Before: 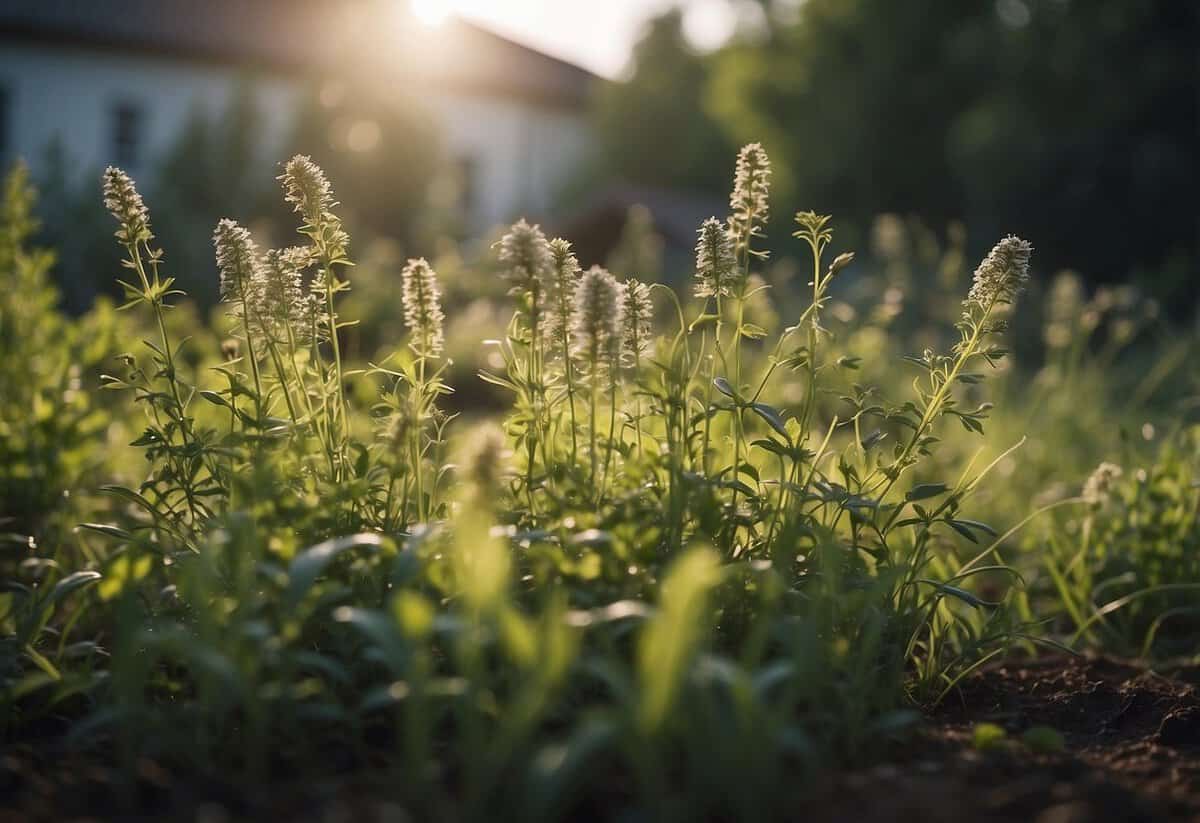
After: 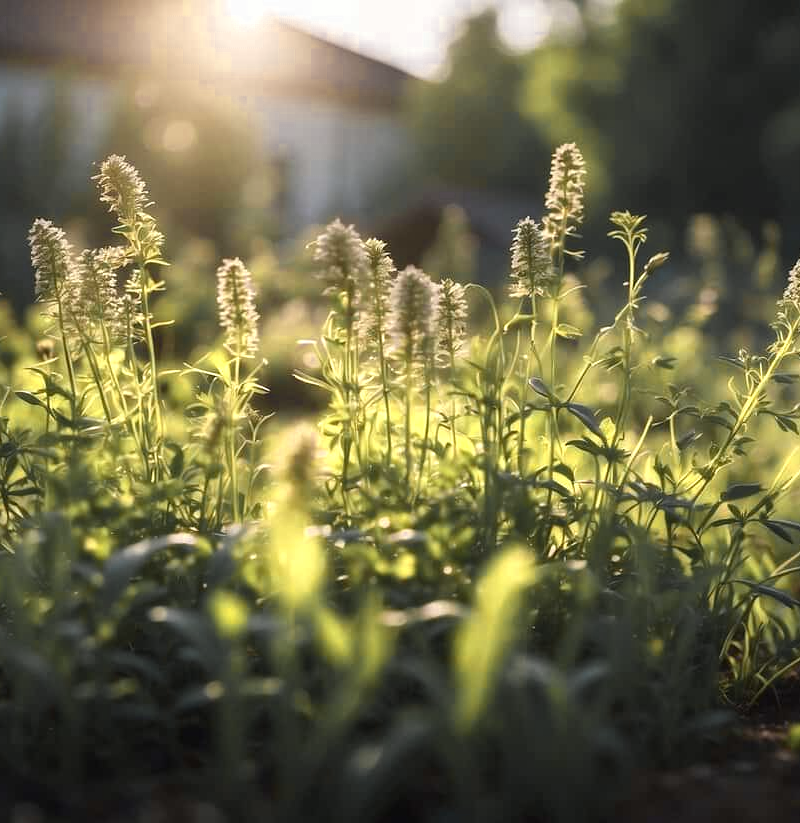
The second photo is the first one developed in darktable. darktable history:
crop: left 15.418%, right 17.834%
color zones: curves: ch0 [(0.004, 0.306) (0.107, 0.448) (0.252, 0.656) (0.41, 0.398) (0.595, 0.515) (0.768, 0.628)]; ch1 [(0.07, 0.323) (0.151, 0.452) (0.252, 0.608) (0.346, 0.221) (0.463, 0.189) (0.61, 0.368) (0.735, 0.395) (0.921, 0.412)]; ch2 [(0, 0.476) (0.132, 0.512) (0.243, 0.512) (0.397, 0.48) (0.522, 0.376) (0.634, 0.536) (0.761, 0.46)]
